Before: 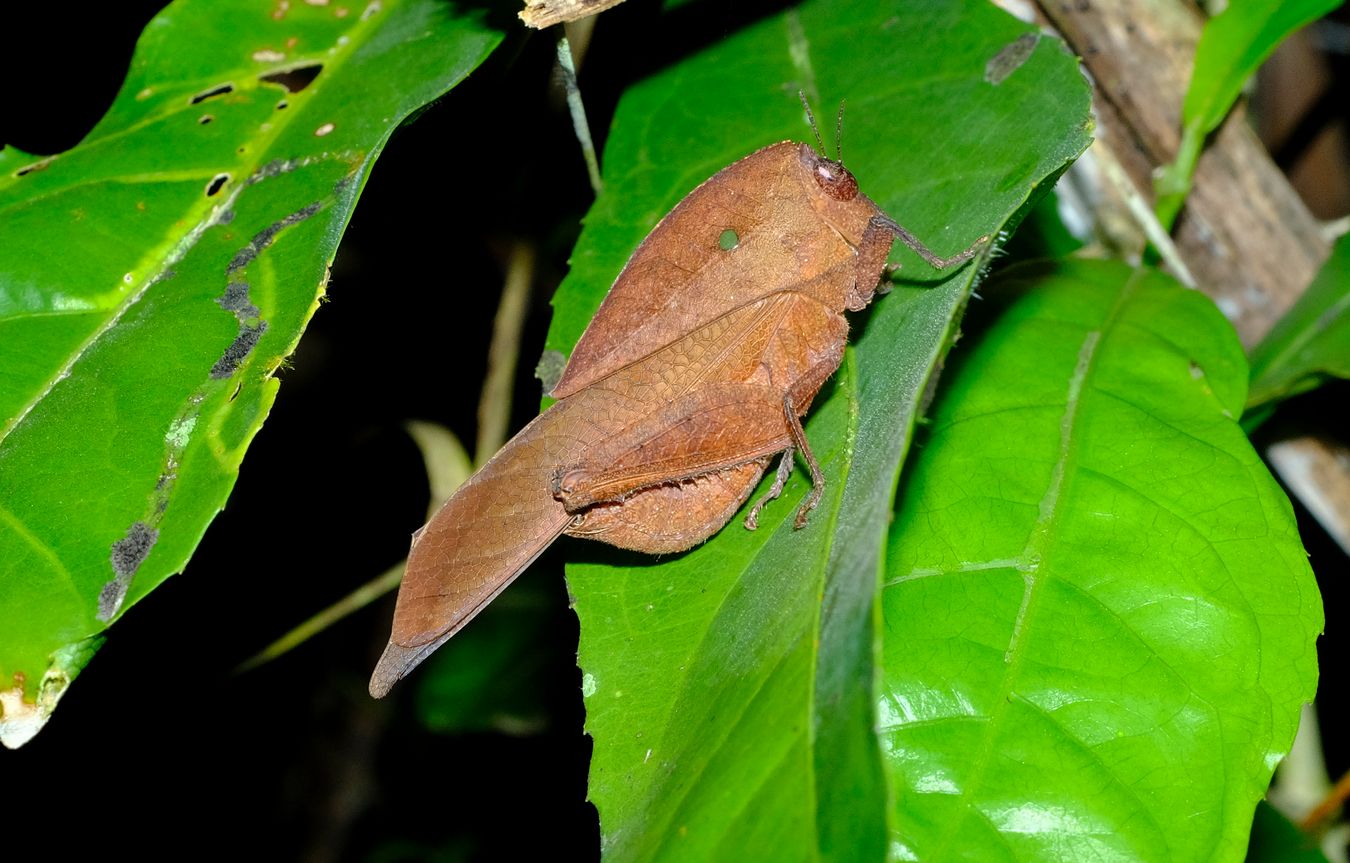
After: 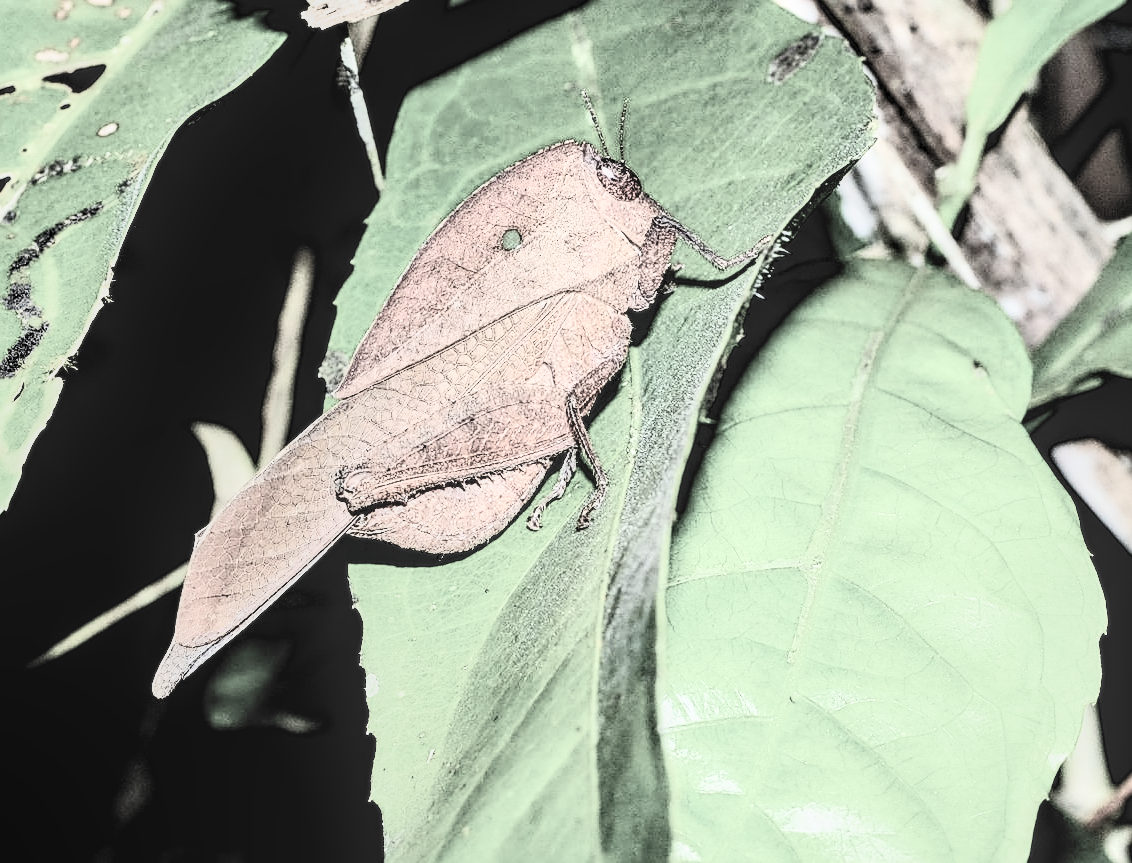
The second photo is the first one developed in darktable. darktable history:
contrast brightness saturation: contrast 0.423, brightness 0.551, saturation -0.191
crop: left 16.111%
sharpen: on, module defaults
contrast equalizer: y [[0.6 ×6], [0.55 ×6], [0 ×6], [0 ×6], [0 ×6]]
local contrast: on, module defaults
filmic rgb: black relative exposure -5.12 EV, white relative exposure 3.98 EV, hardness 2.9, contrast 1.299, highlights saturation mix -31.45%, color science v5 (2021), contrast in shadows safe, contrast in highlights safe
